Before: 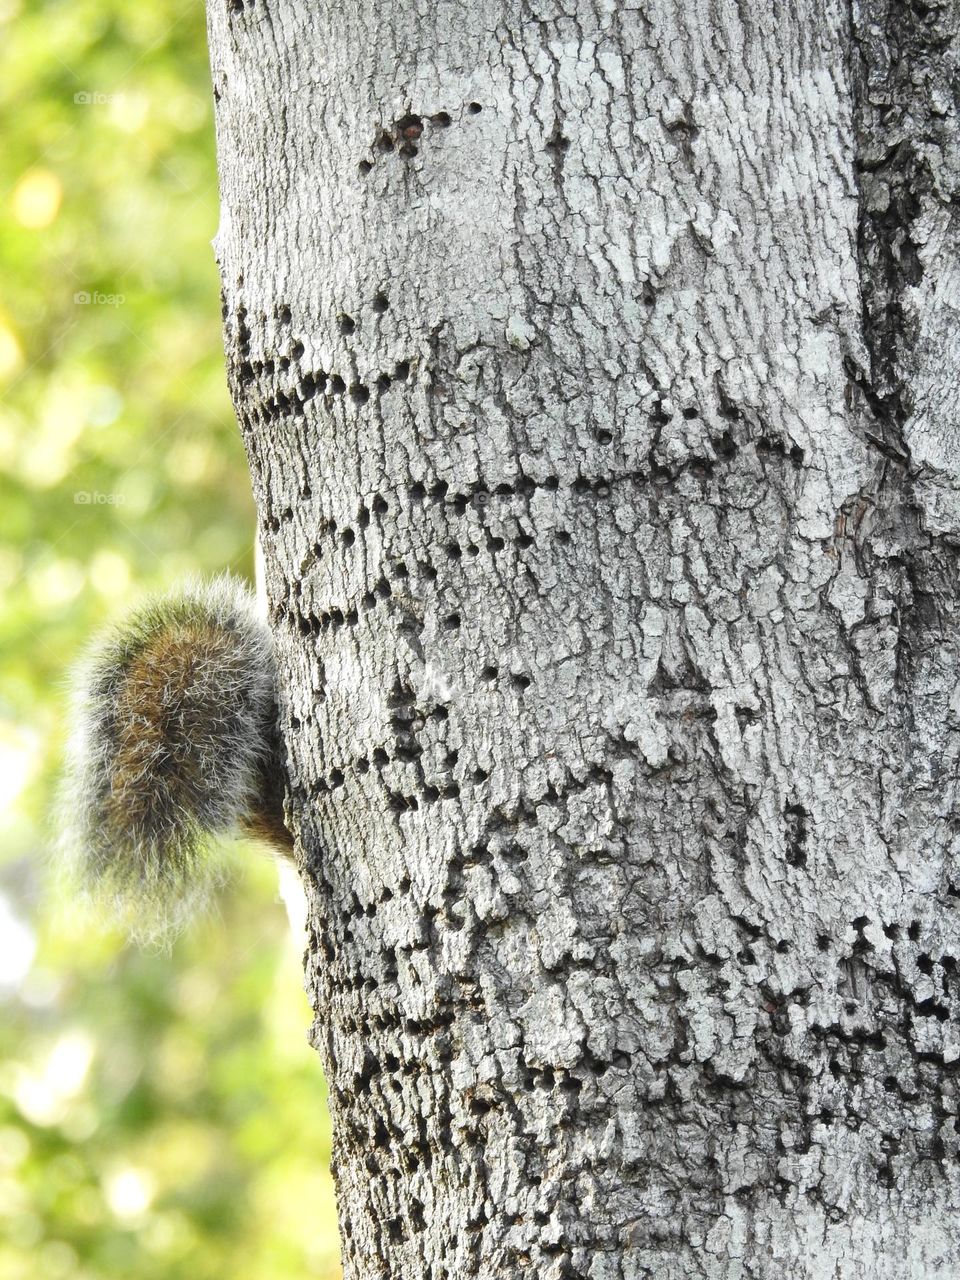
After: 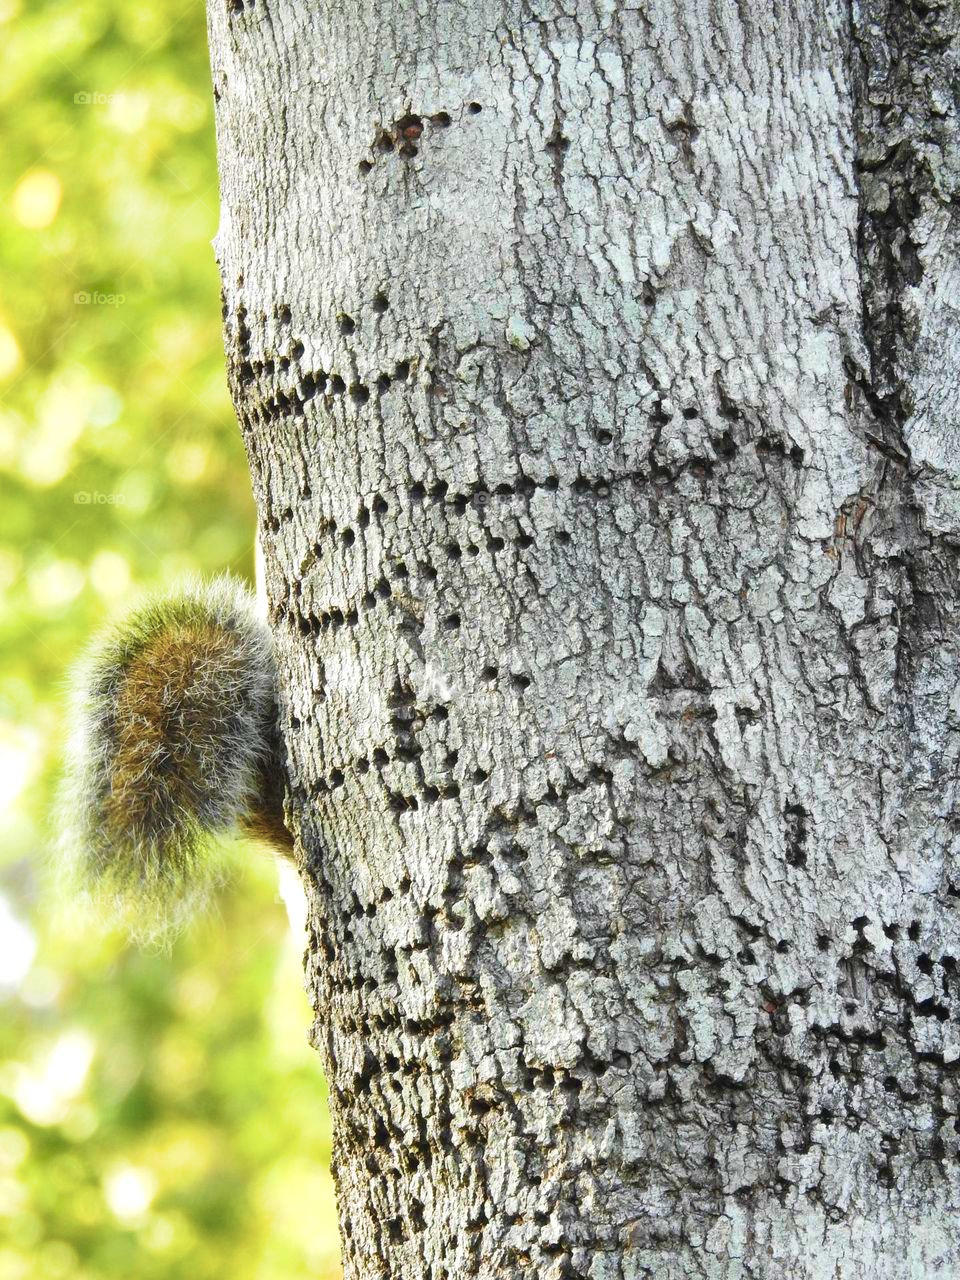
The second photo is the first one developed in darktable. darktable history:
velvia: strength 66.45%, mid-tones bias 0.969
